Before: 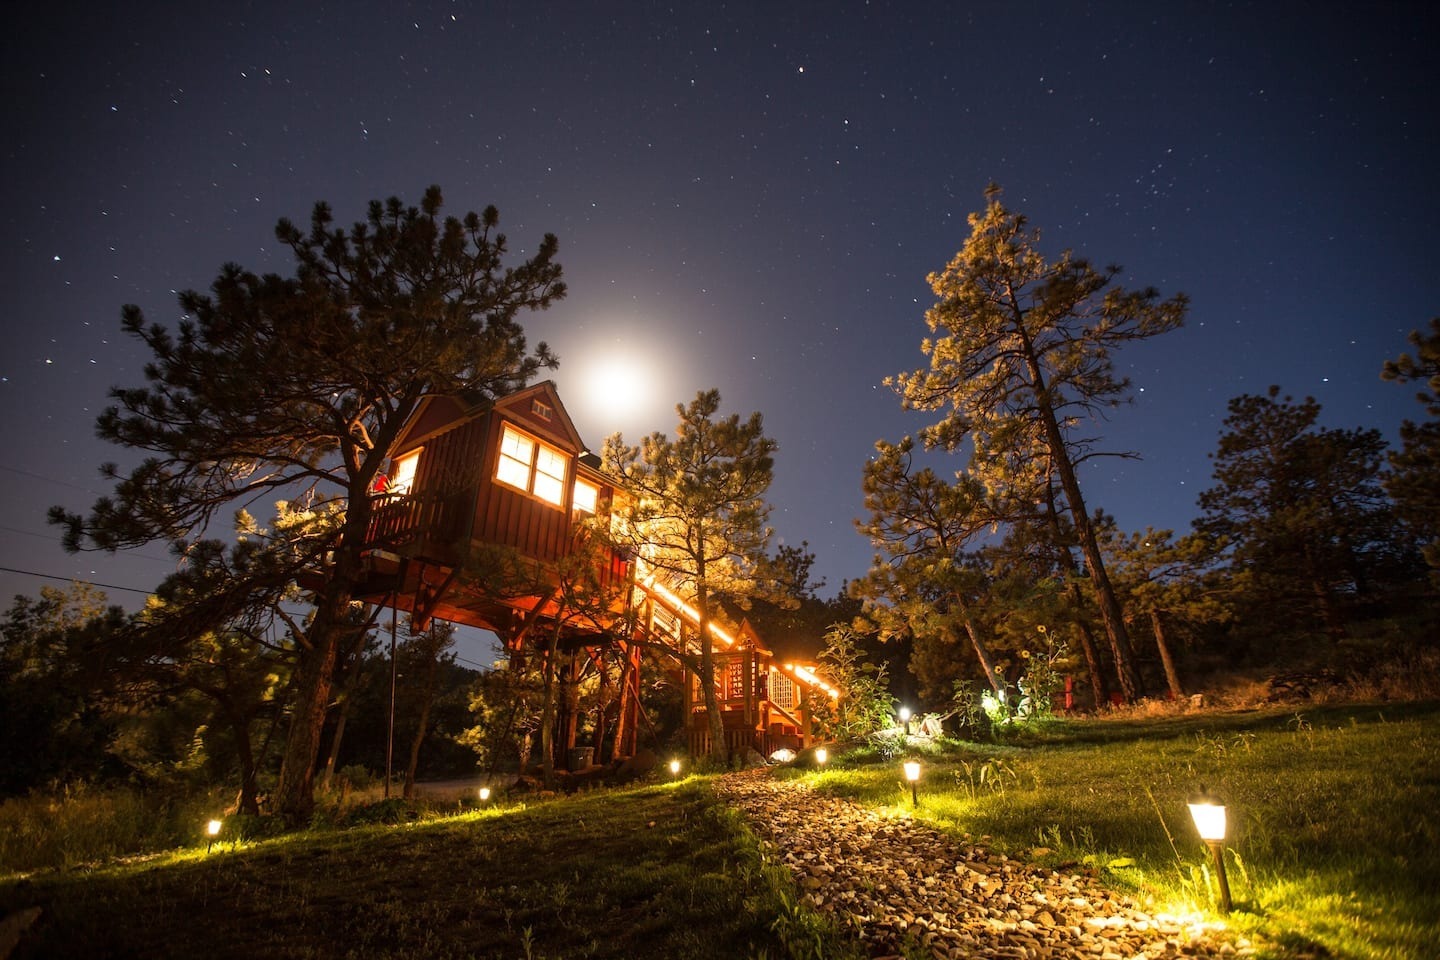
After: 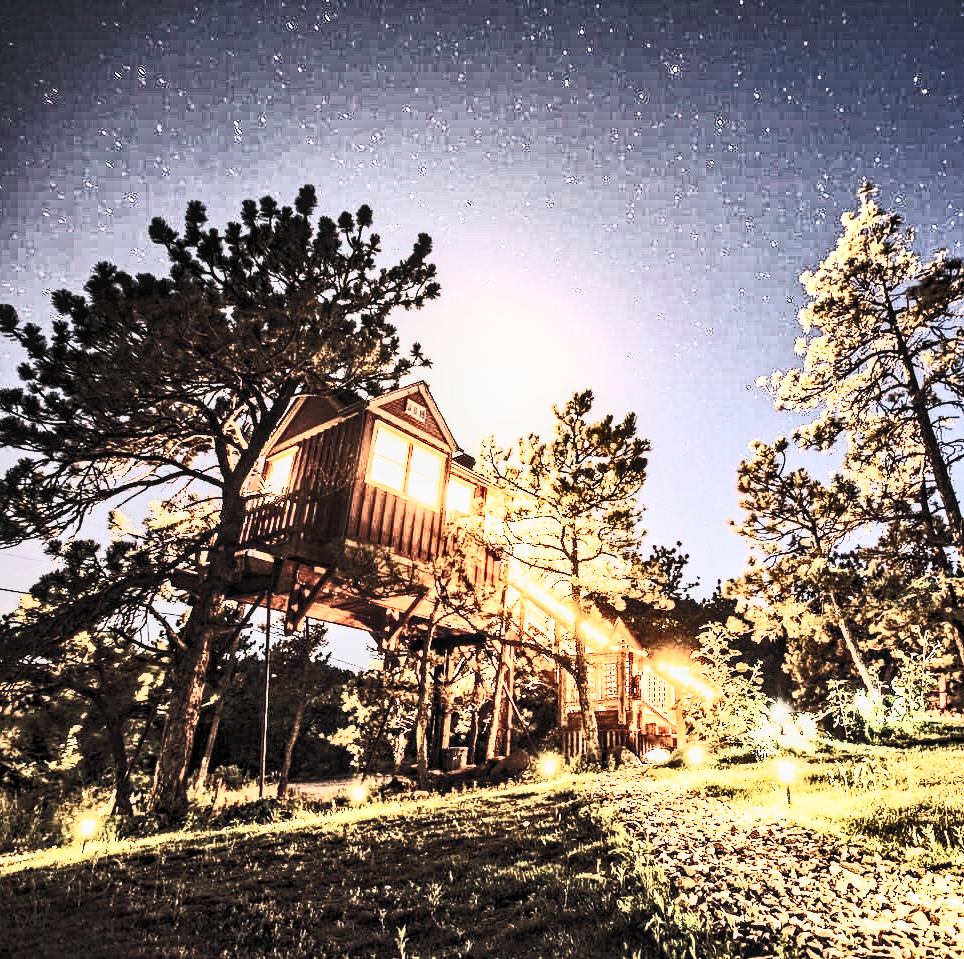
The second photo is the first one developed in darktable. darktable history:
local contrast: detail 130%
base curve: curves: ch0 [(0, 0) (0.028, 0.03) (0.121, 0.232) (0.46, 0.748) (0.859, 0.968) (1, 1)], preserve colors none
contrast equalizer: y [[0.5, 0.542, 0.583, 0.625, 0.667, 0.708], [0.5 ×6], [0.5 ×6], [0 ×6], [0 ×6]]
shadows and highlights: radius 107.34, shadows 44.49, highlights -67.86, low approximation 0.01, soften with gaussian
tone equalizer: -7 EV 0.162 EV, -6 EV 0.567 EV, -5 EV 1.16 EV, -4 EV 1.33 EV, -3 EV 1.18 EV, -2 EV 0.6 EV, -1 EV 0.161 EV, edges refinement/feathering 500, mask exposure compensation -1.57 EV, preserve details no
contrast brightness saturation: contrast 0.577, brightness 0.577, saturation -0.349
crop and rotate: left 8.818%, right 24.215%
